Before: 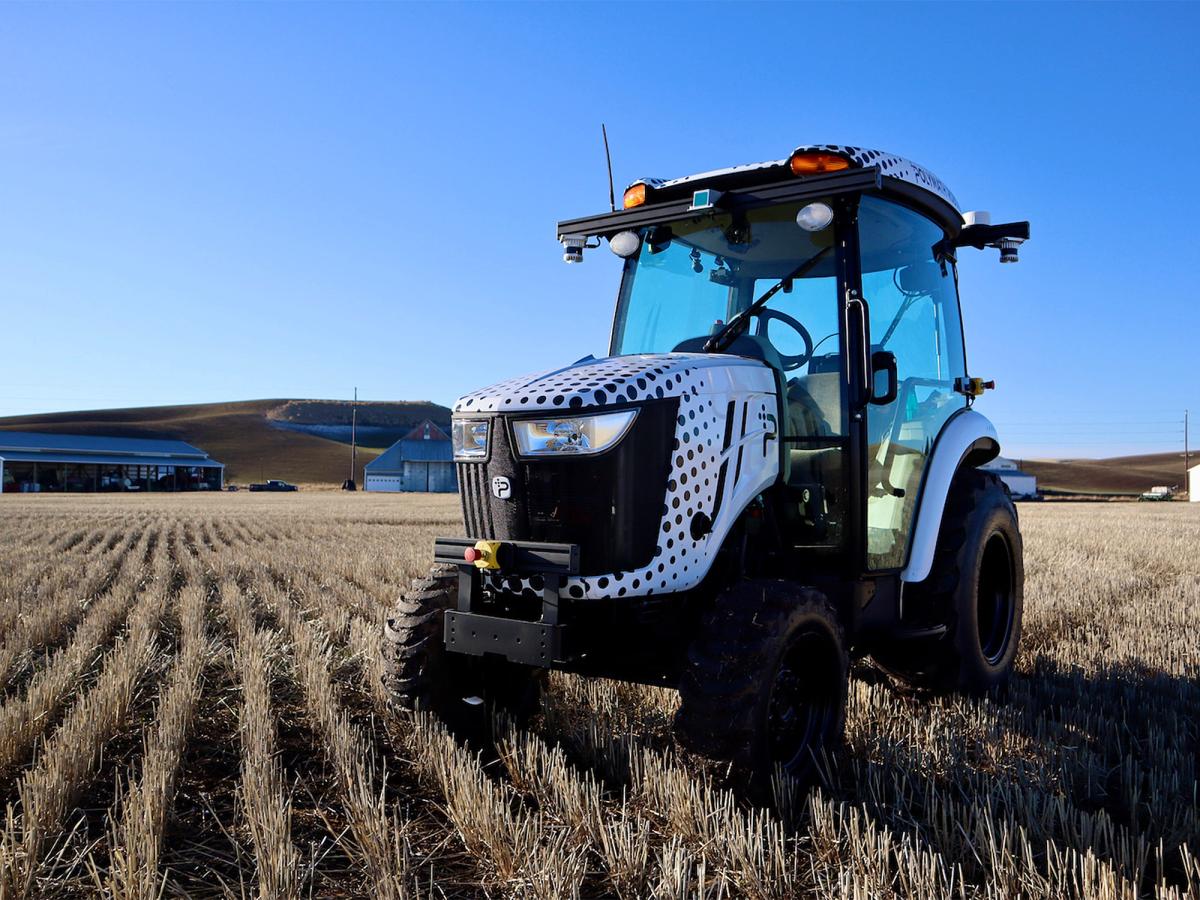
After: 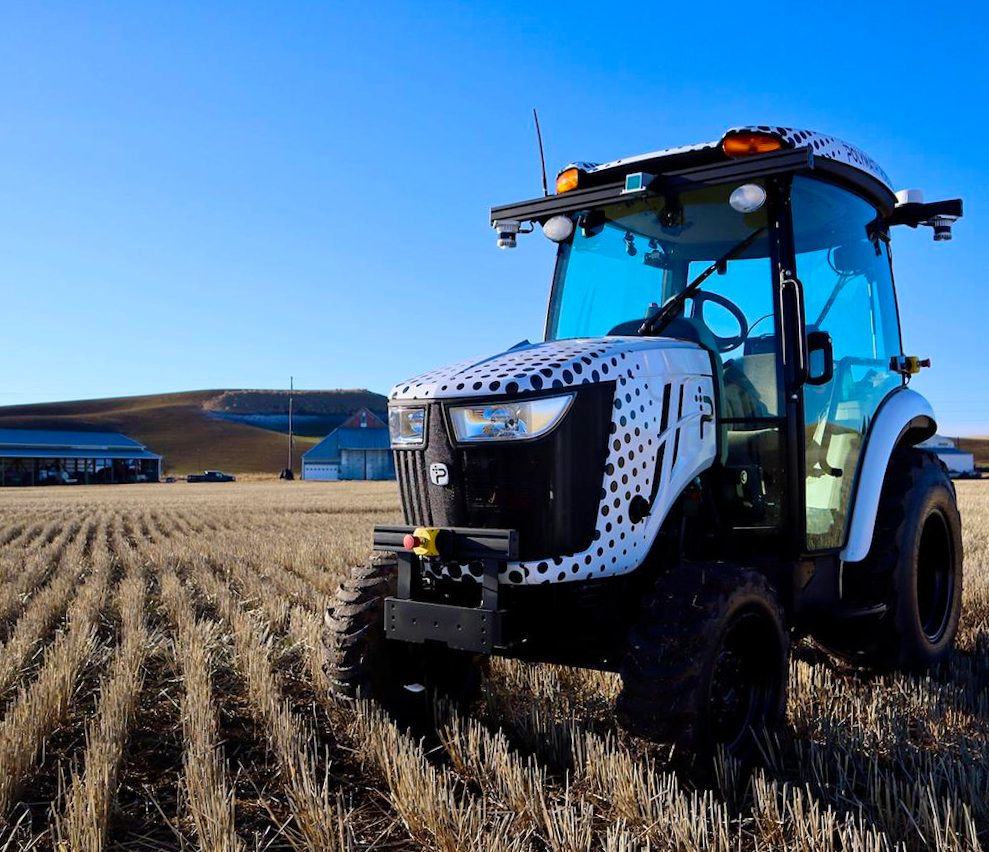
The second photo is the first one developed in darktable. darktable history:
crop and rotate: angle 1°, left 4.281%, top 0.642%, right 11.383%, bottom 2.486%
color balance rgb: perceptual saturation grading › global saturation 20%, global vibrance 20%
